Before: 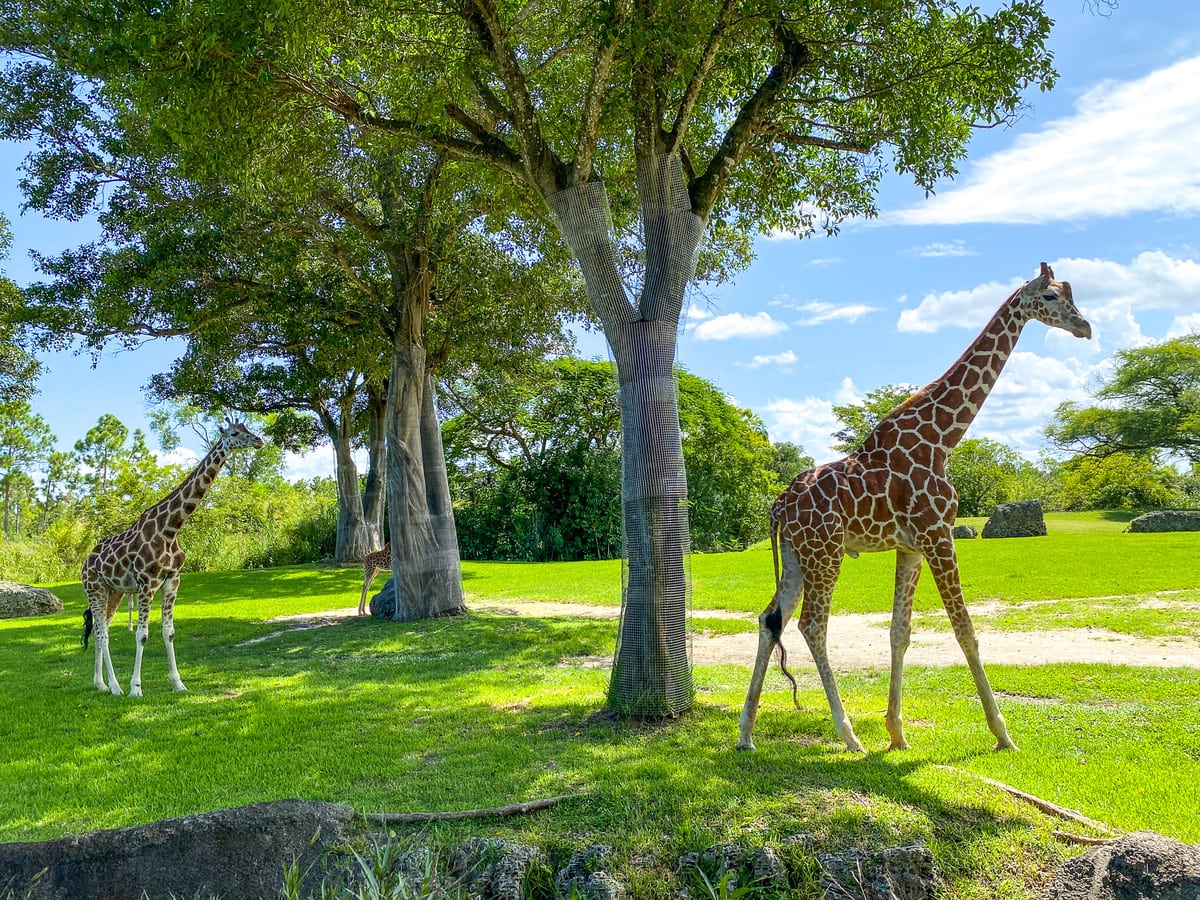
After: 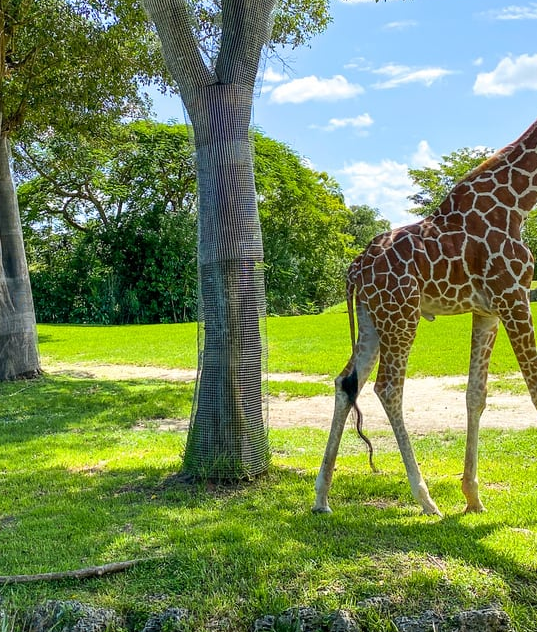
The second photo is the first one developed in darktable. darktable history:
crop: left 35.363%, top 26.364%, right 19.857%, bottom 3.355%
